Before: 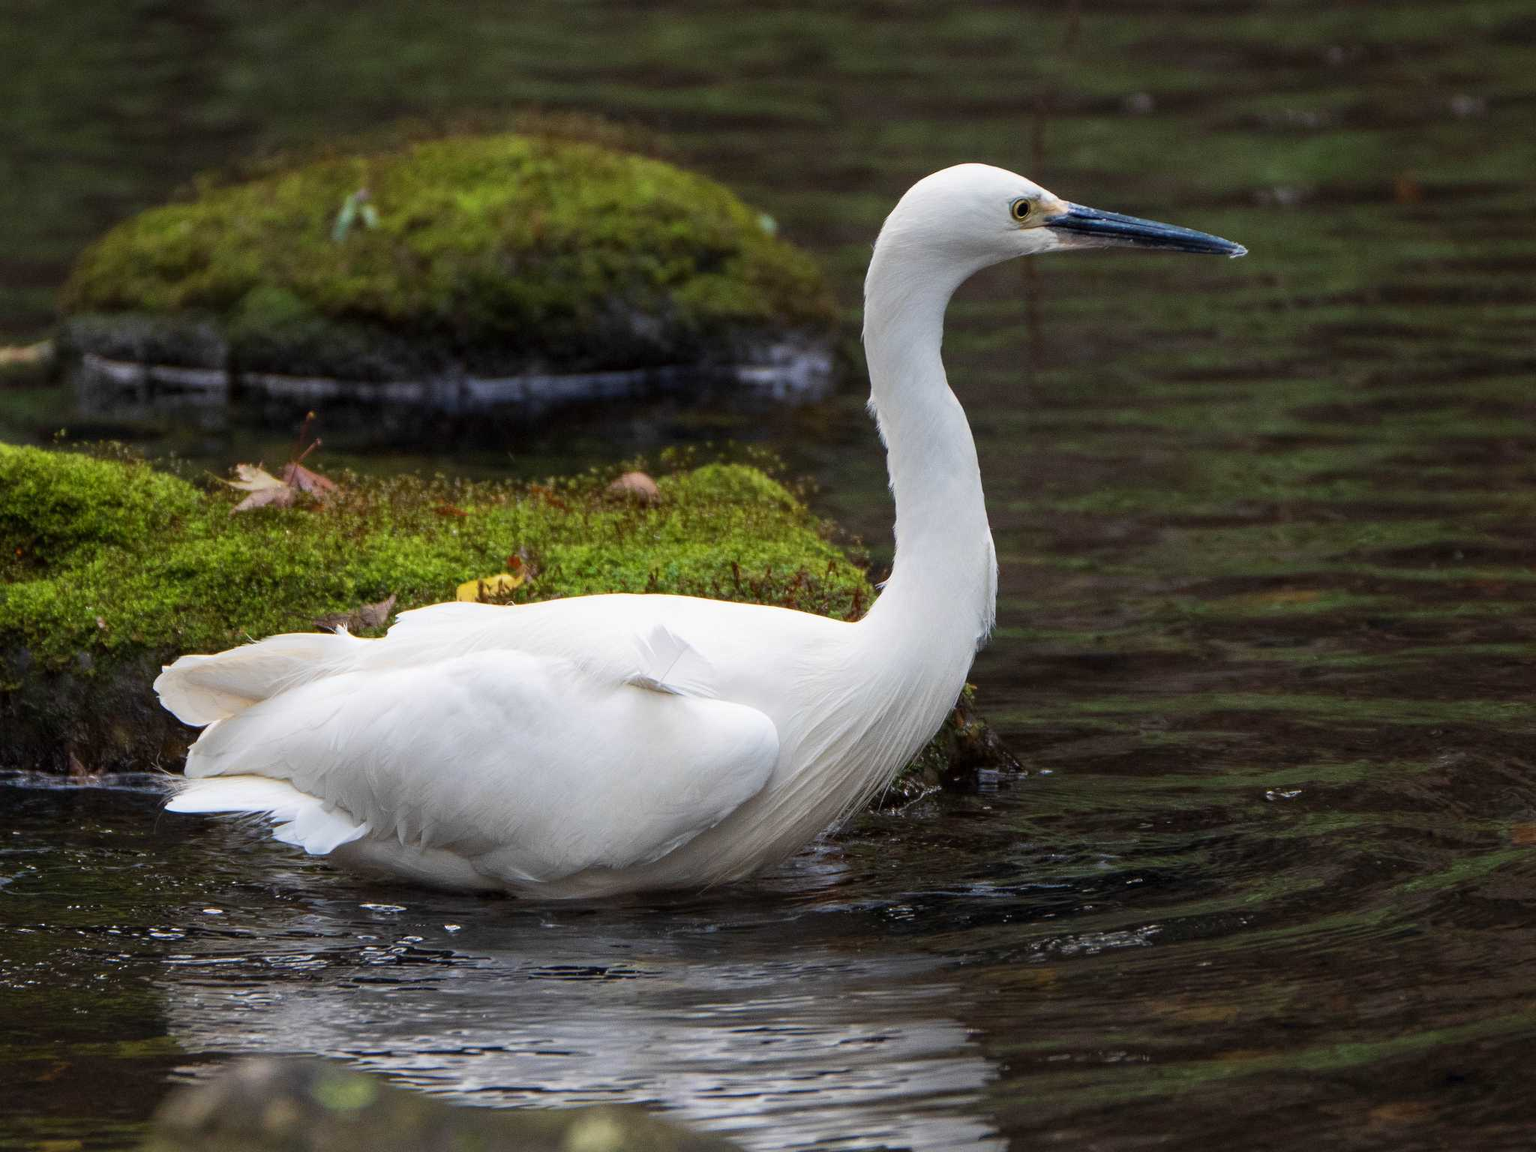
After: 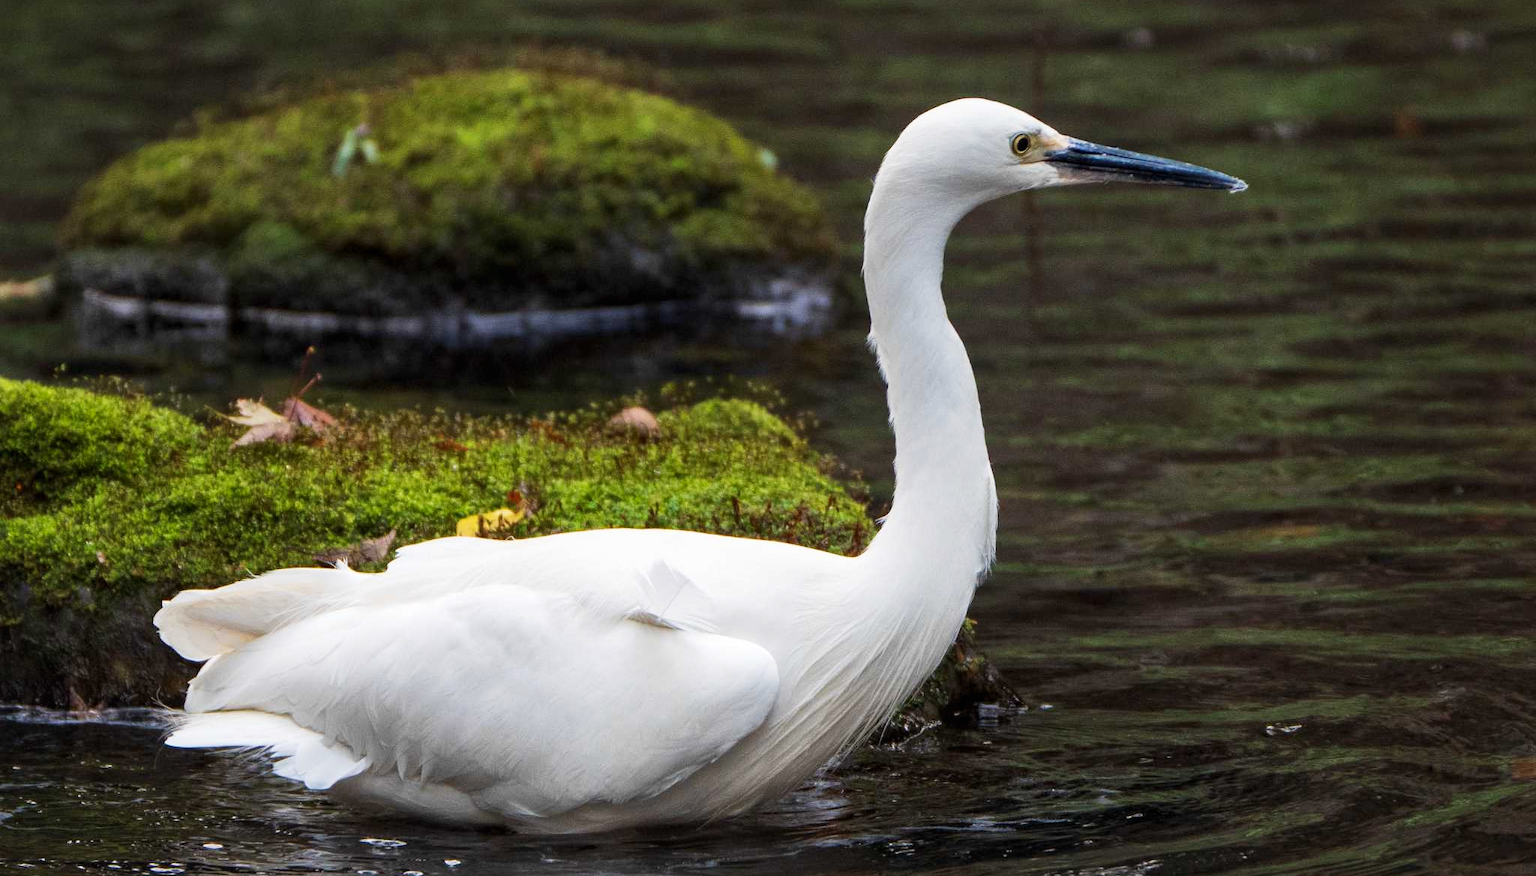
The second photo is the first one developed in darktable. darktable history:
crop: top 5.697%, bottom 18.178%
tone curve: curves: ch0 [(0.016, 0.023) (0.248, 0.252) (0.732, 0.797) (1, 1)], preserve colors none
local contrast: mode bilateral grid, contrast 19, coarseness 50, detail 120%, midtone range 0.2
